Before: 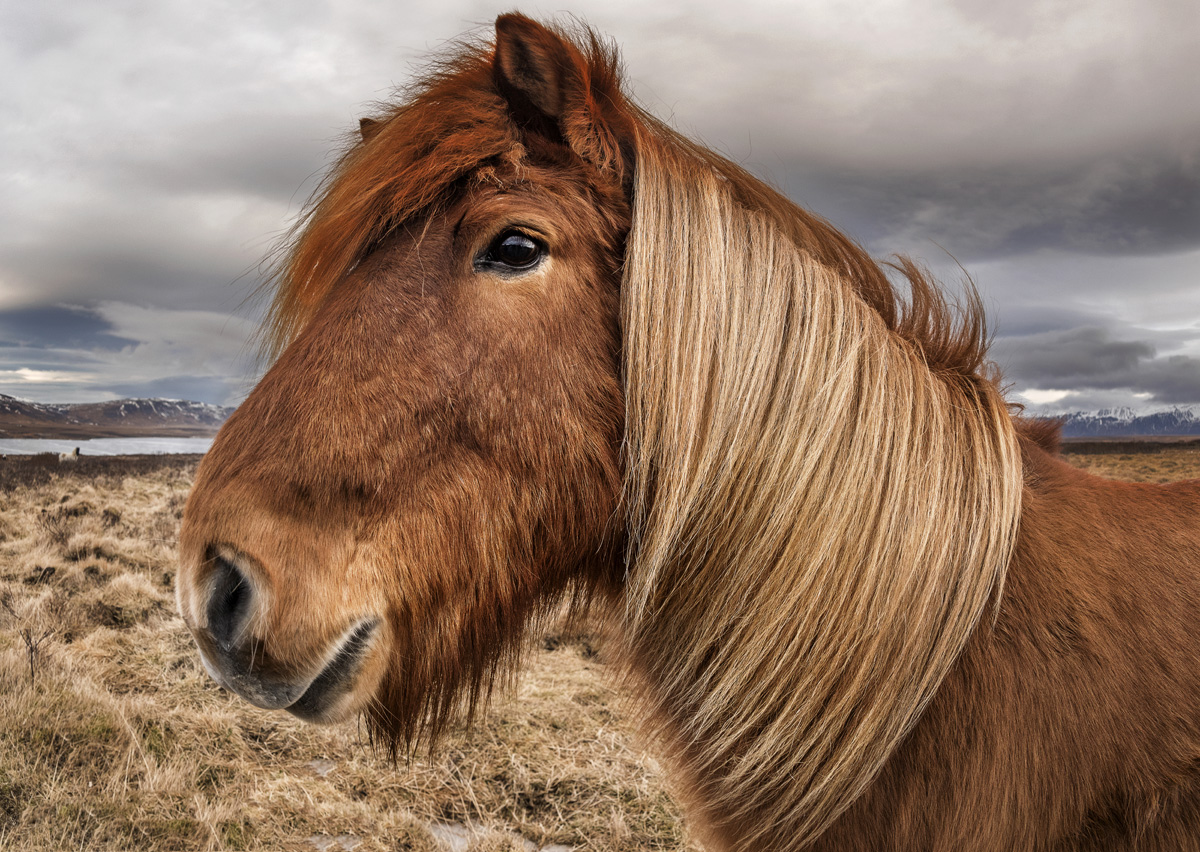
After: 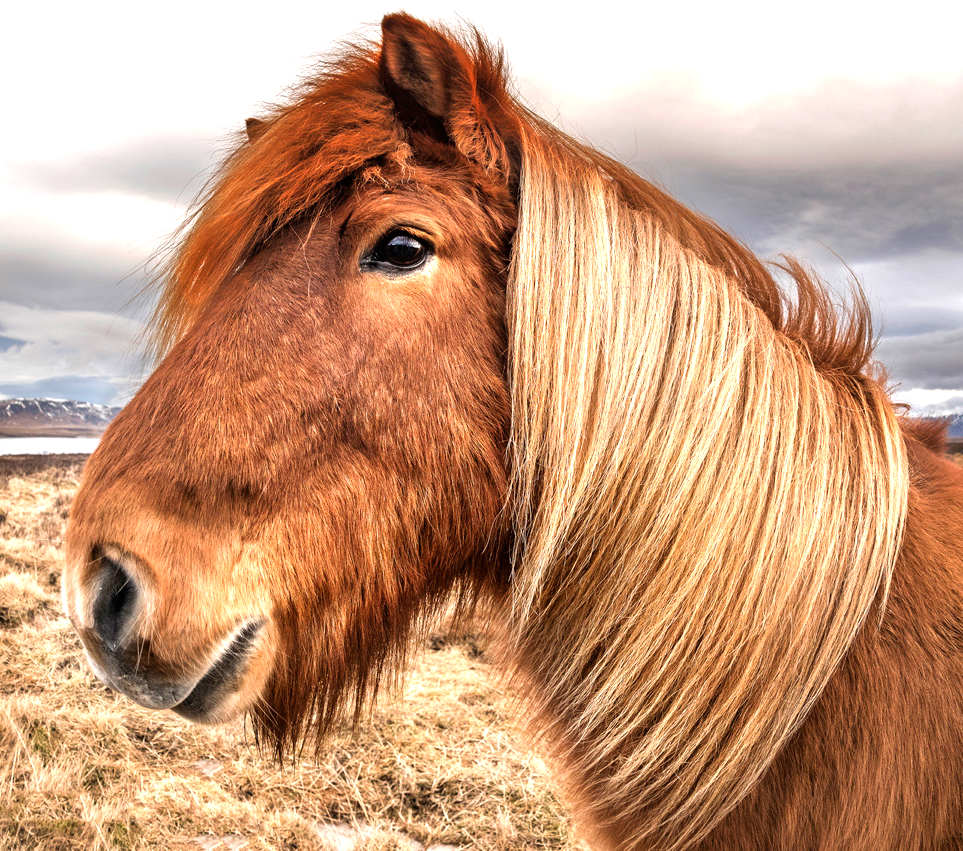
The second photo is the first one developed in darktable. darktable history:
exposure: black level correction 0, exposure 1 EV, compensate highlight preservation false
crop and rotate: left 9.542%, right 10.195%
